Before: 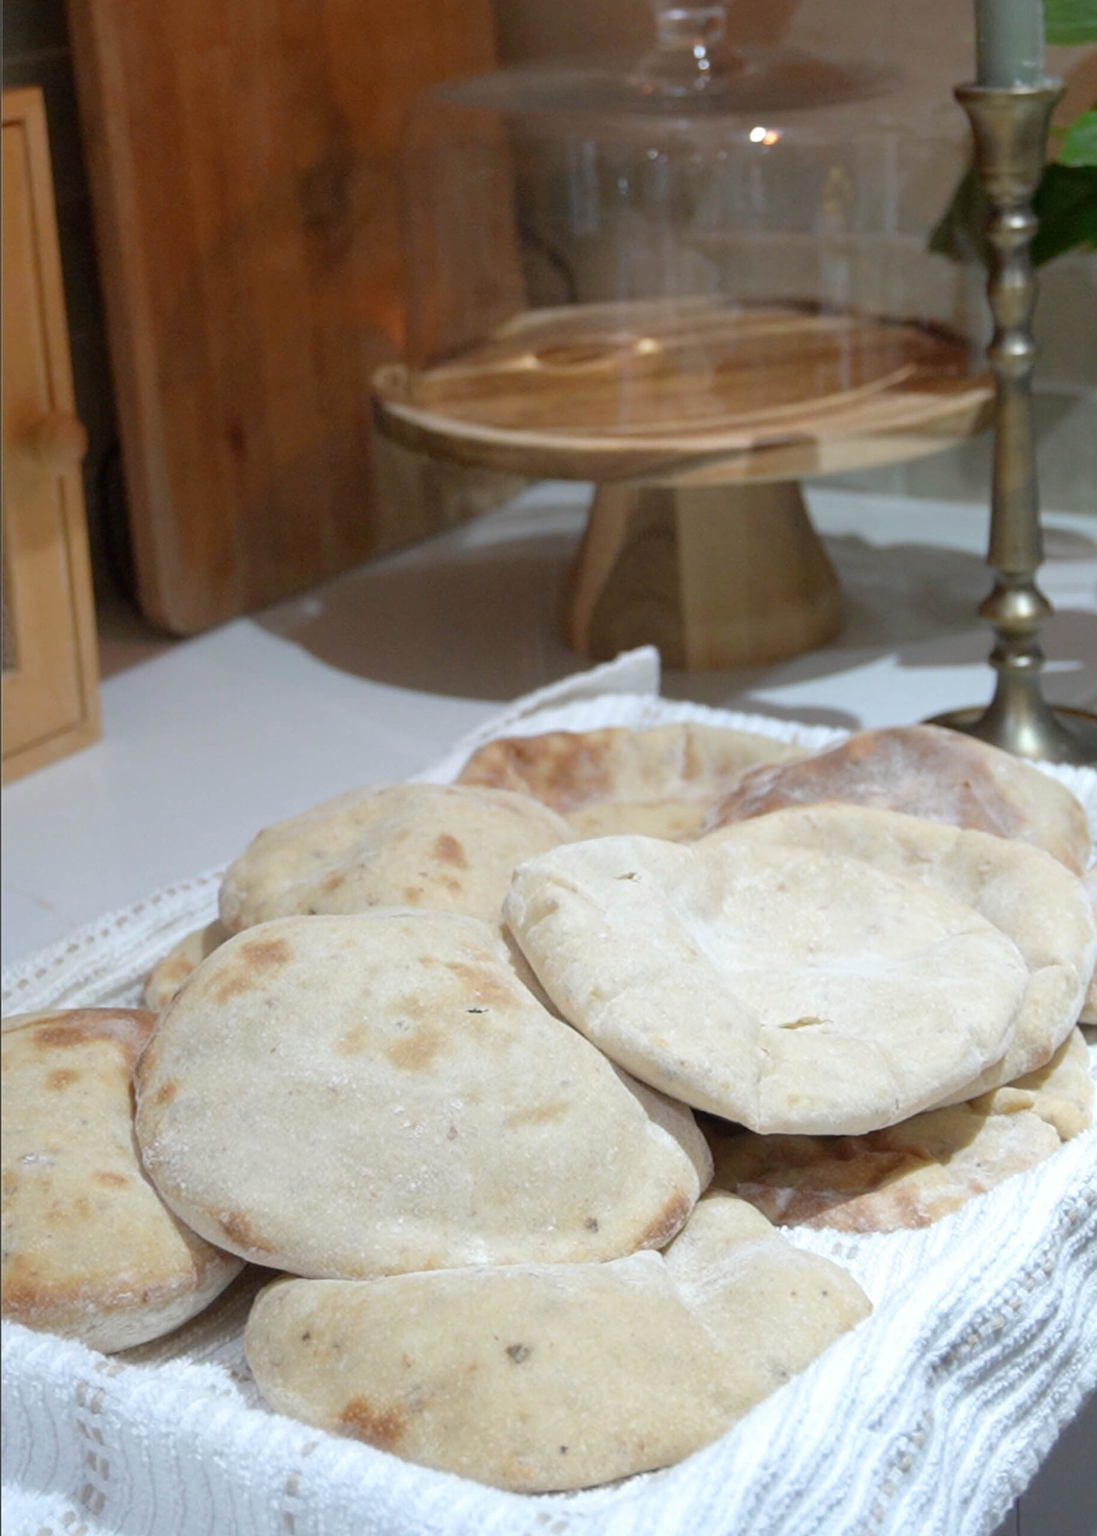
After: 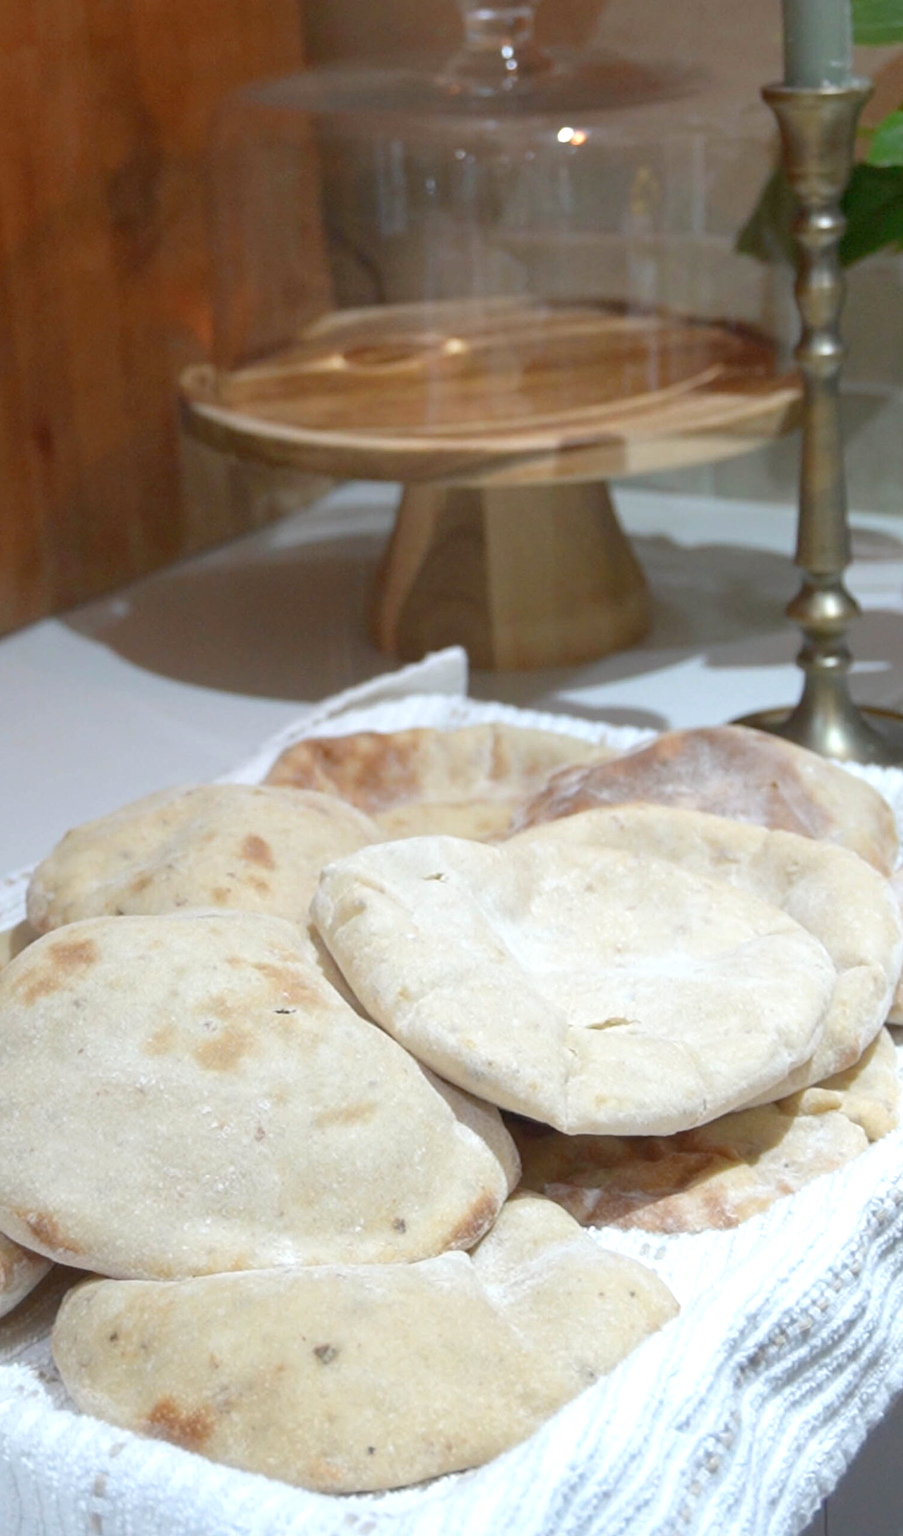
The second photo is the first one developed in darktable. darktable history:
levels: levels [0, 0.476, 0.951]
rgb curve: curves: ch0 [(0, 0) (0.093, 0.159) (0.241, 0.265) (0.414, 0.42) (1, 1)], compensate middle gray true, preserve colors basic power
crop: left 17.582%, bottom 0.031%
